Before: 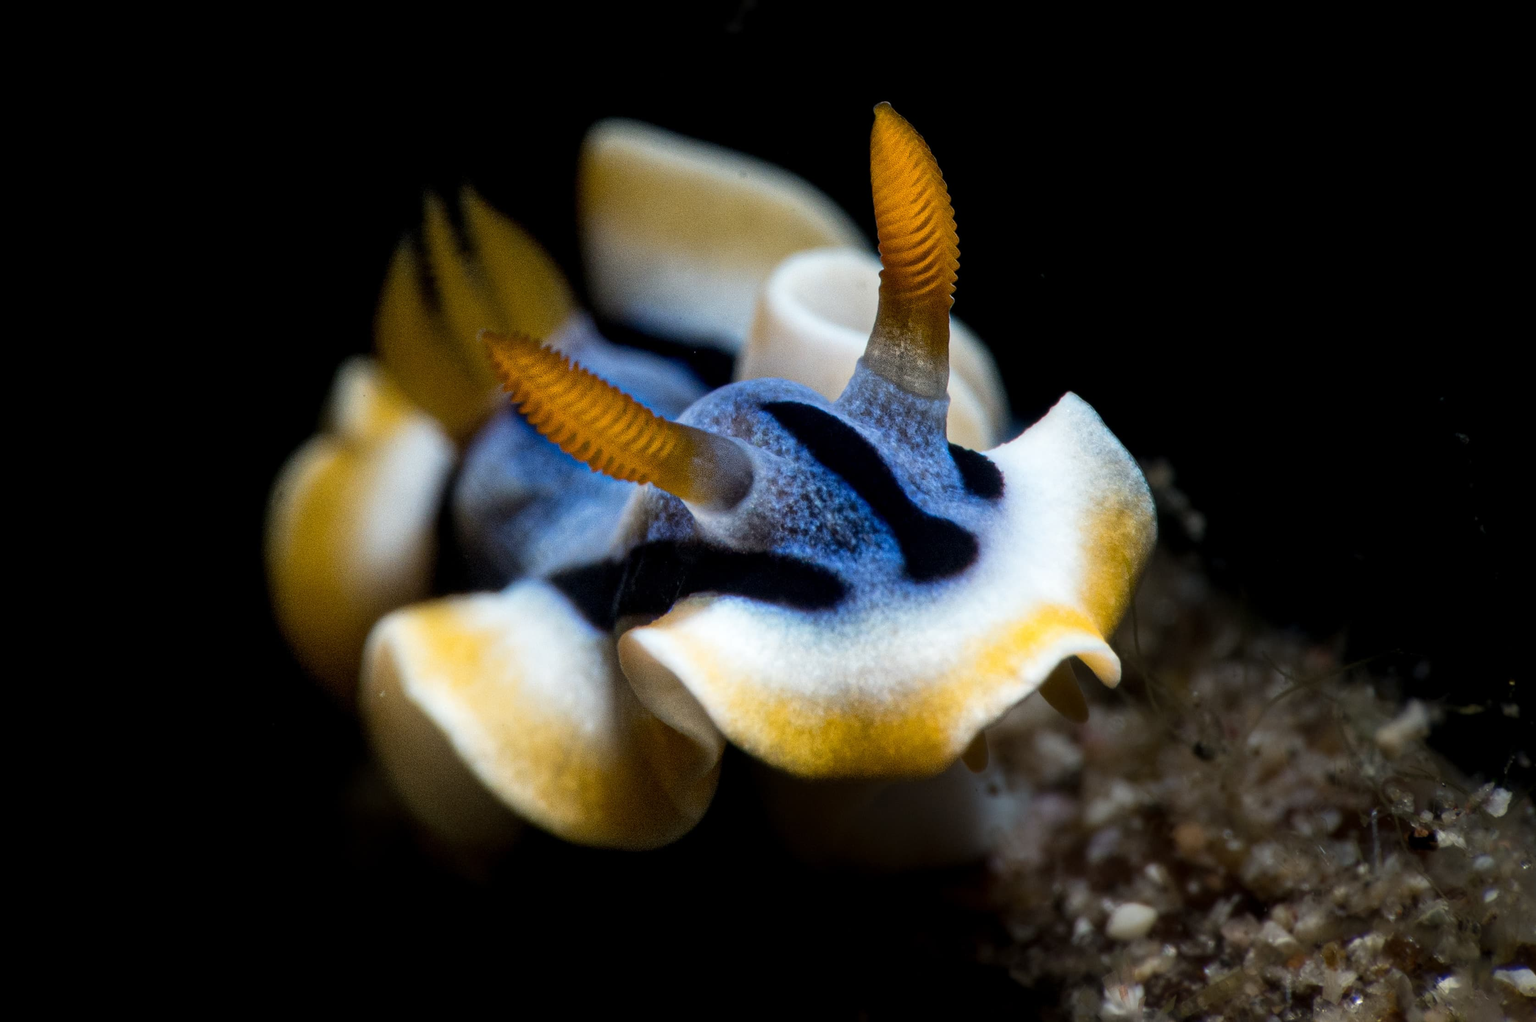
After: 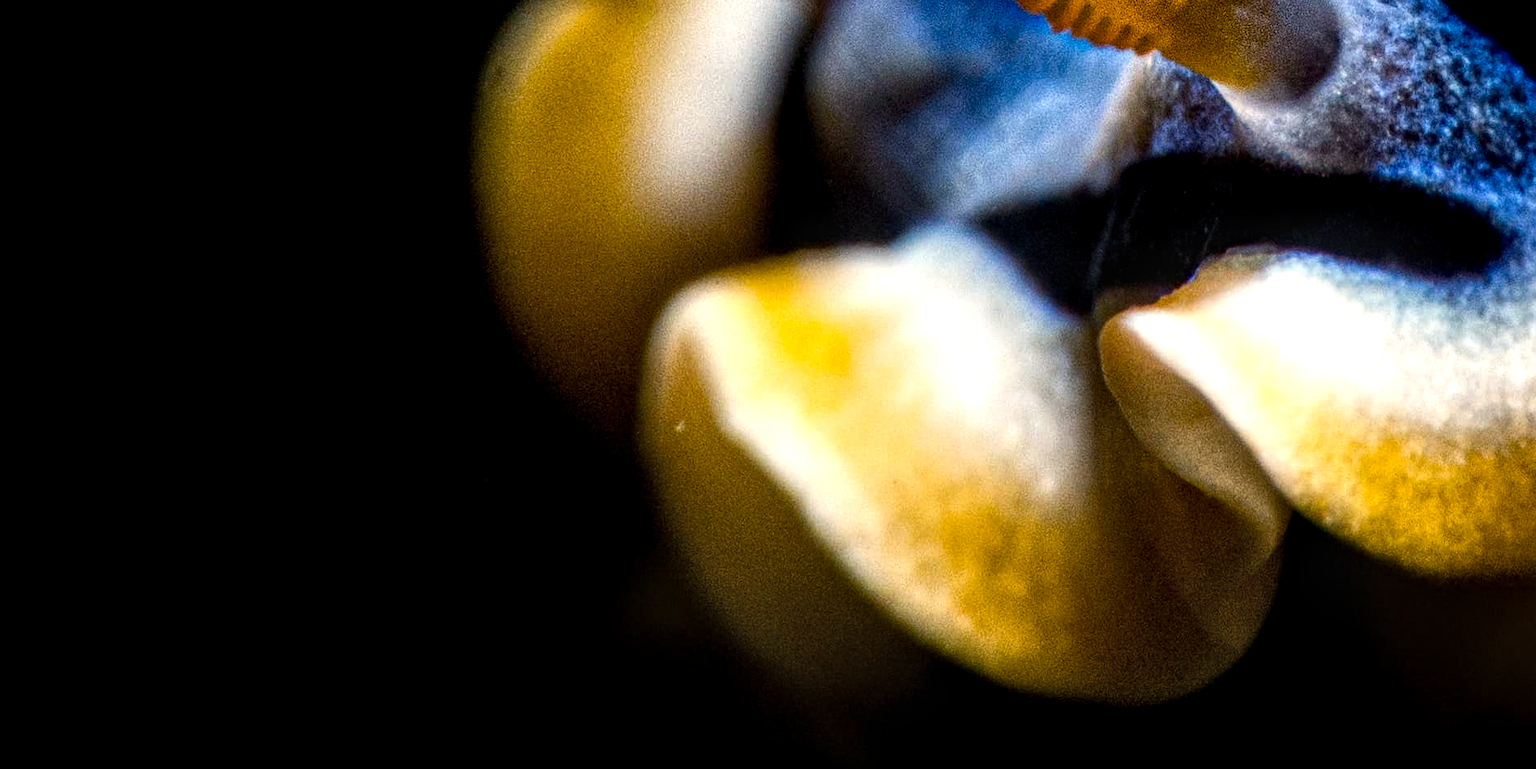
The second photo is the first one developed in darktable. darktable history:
tone equalizer: on, module defaults
color balance rgb: power › chroma 0.684%, power › hue 60°, highlights gain › chroma 3.086%, highlights gain › hue 60.13°, perceptual saturation grading › global saturation 34.982%, perceptual saturation grading › highlights -29.791%, perceptual saturation grading › shadows 34.724%, perceptual brilliance grading › global brilliance 14.758%, perceptual brilliance grading › shadows -35.514%, global vibrance 20%
local contrast: highlights 22%, detail 150%
crop: top 44.463%, right 43.751%, bottom 13.187%
